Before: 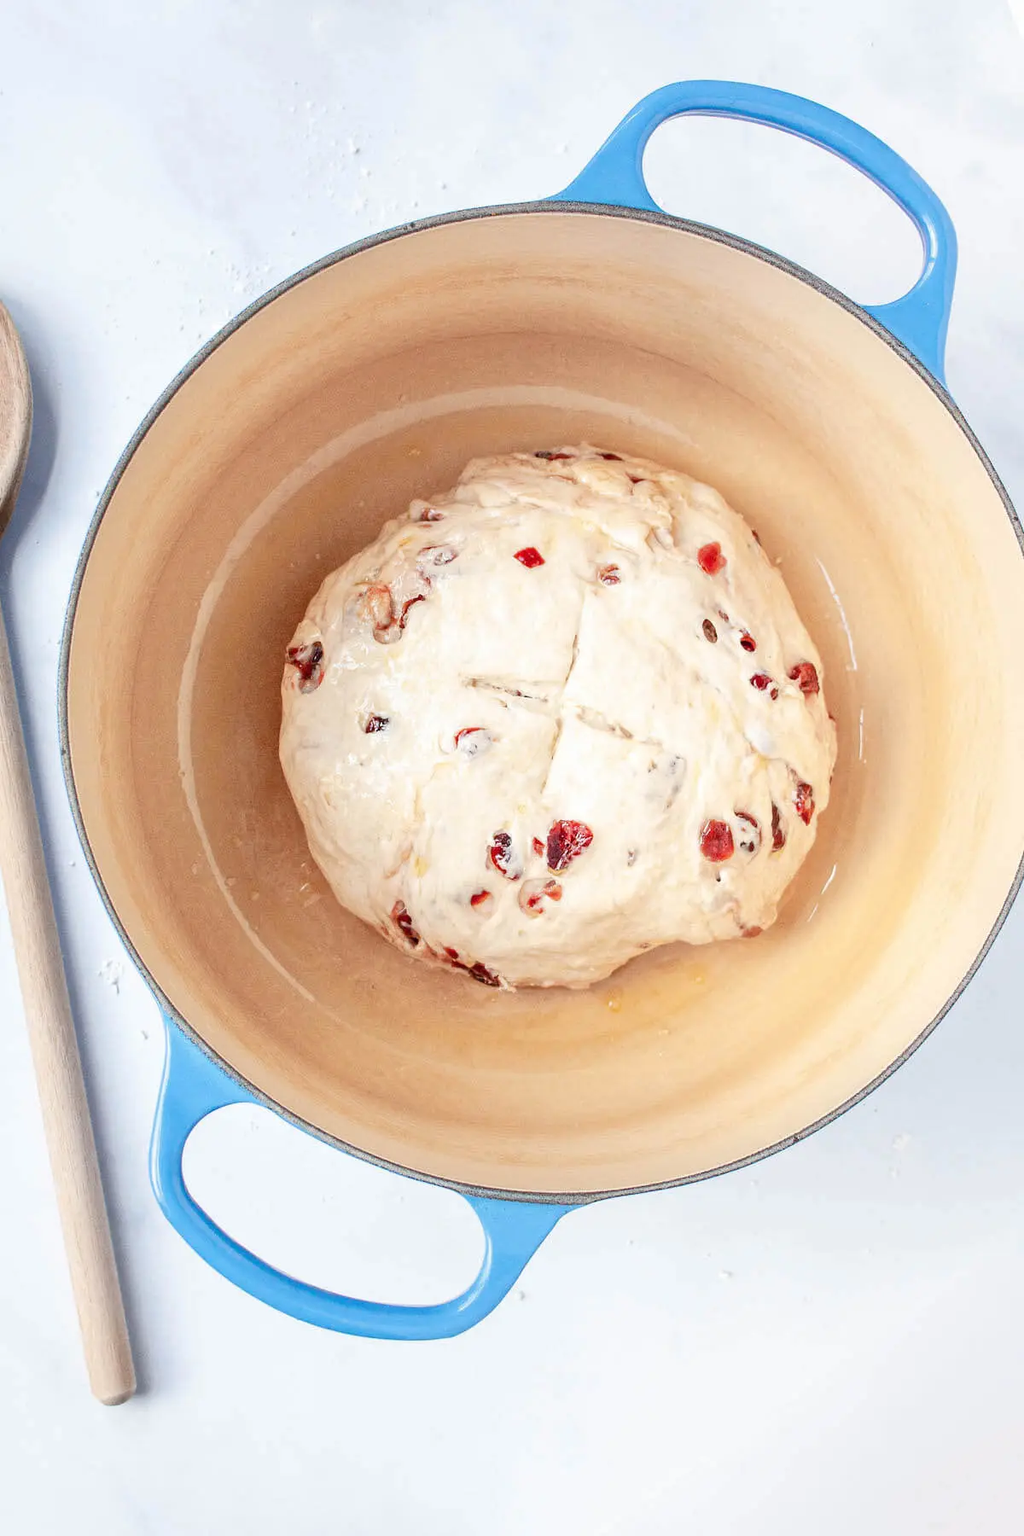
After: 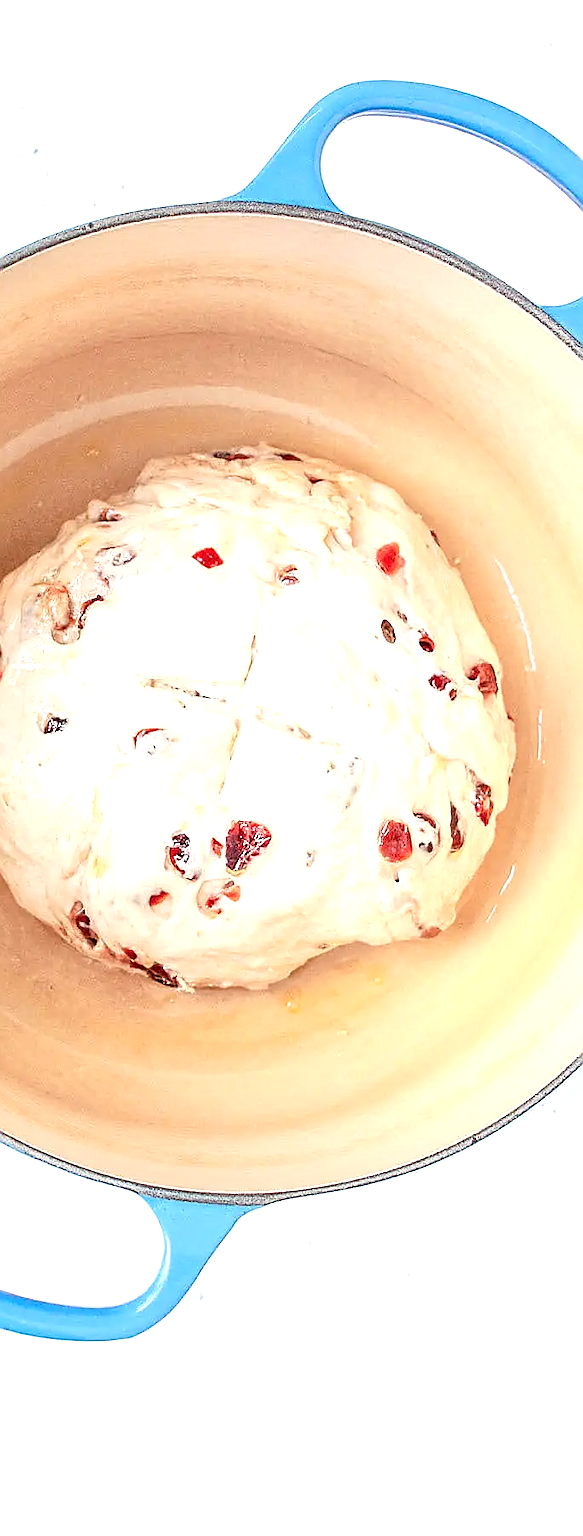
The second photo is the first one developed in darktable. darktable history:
crop: left 31.484%, top 0.007%, right 11.535%
exposure: black level correction 0, exposure 0.498 EV, compensate exposure bias true, compensate highlight preservation false
sharpen: radius 1.36, amount 1.238, threshold 0.701
